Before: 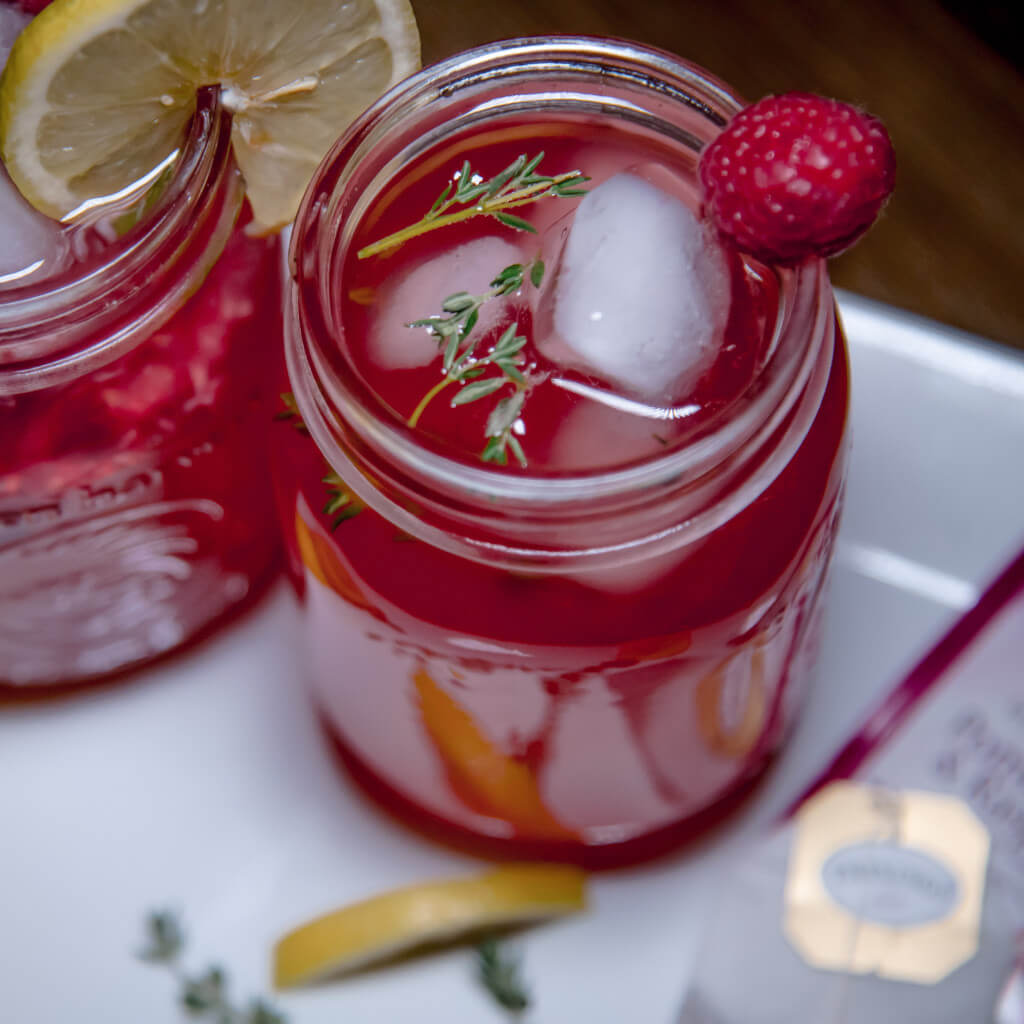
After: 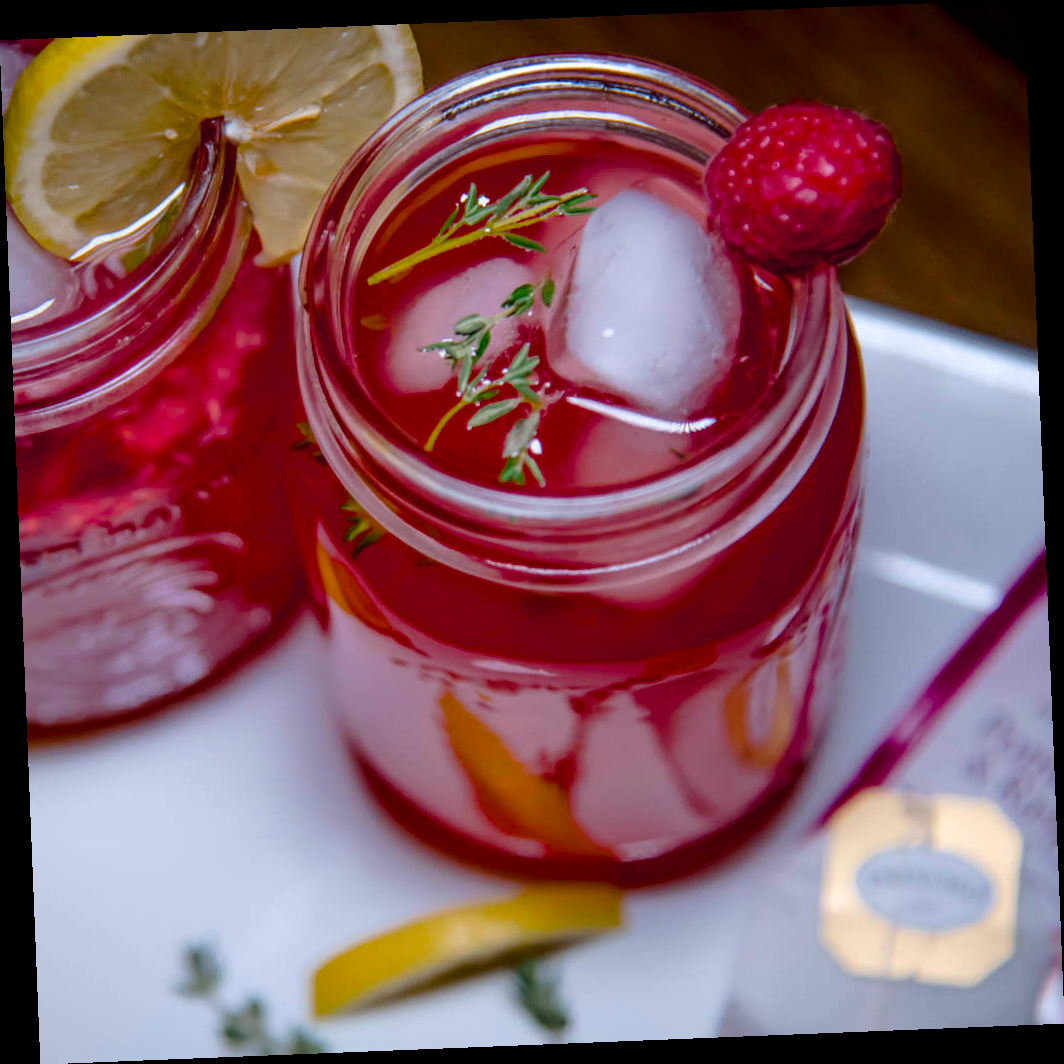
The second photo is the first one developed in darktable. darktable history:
rotate and perspective: rotation -2.29°, automatic cropping off
color balance rgb: linear chroma grading › global chroma 15%, perceptual saturation grading › global saturation 30%
